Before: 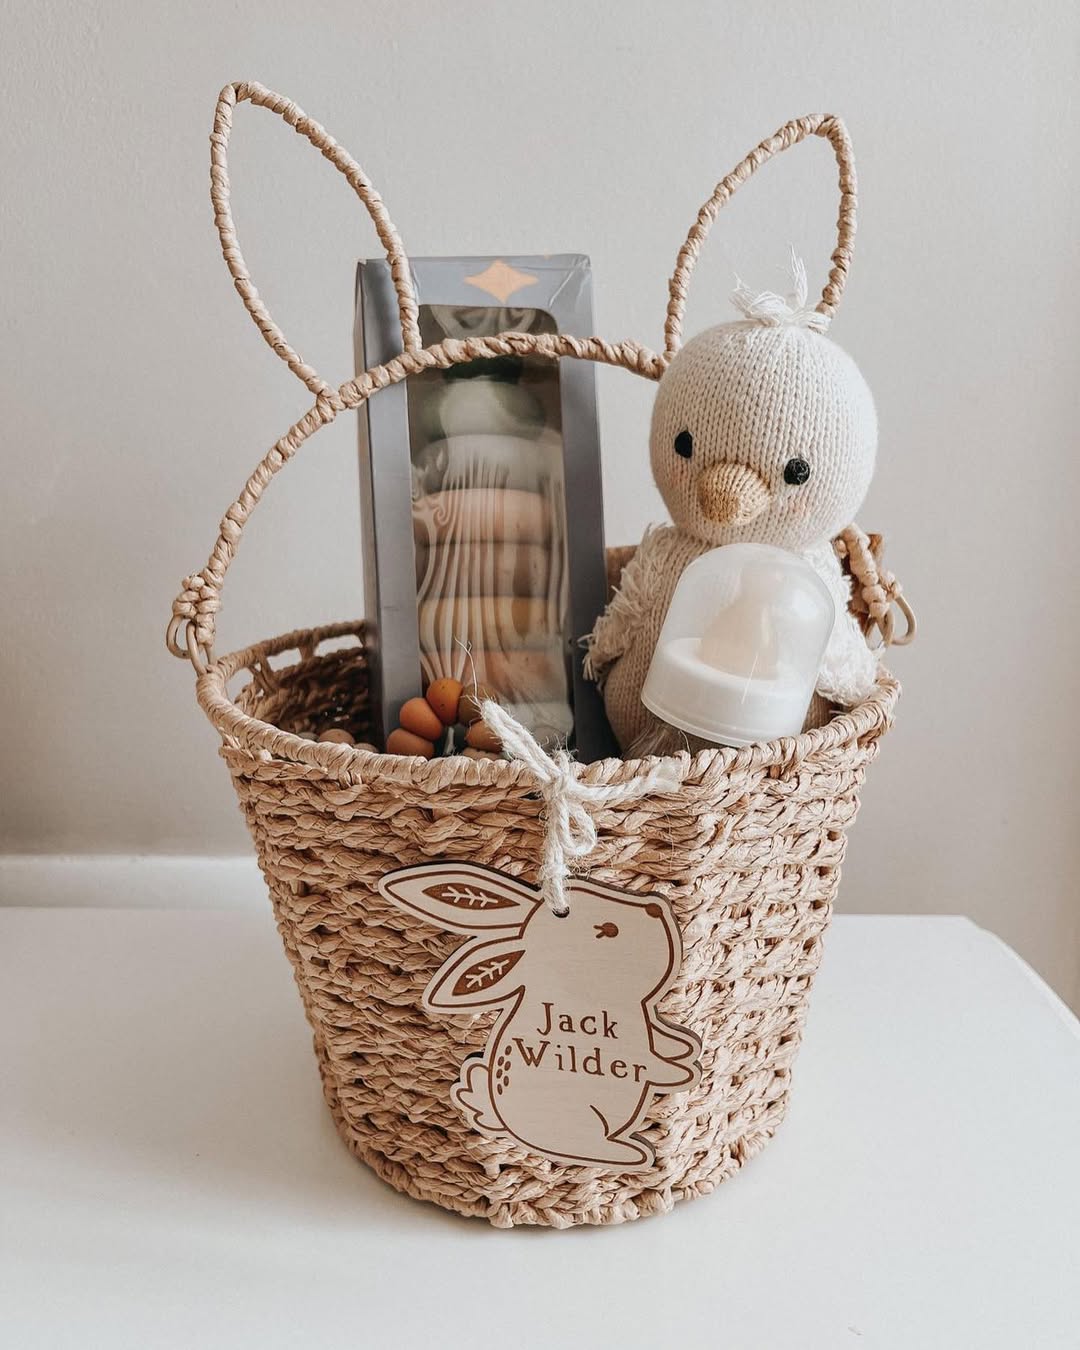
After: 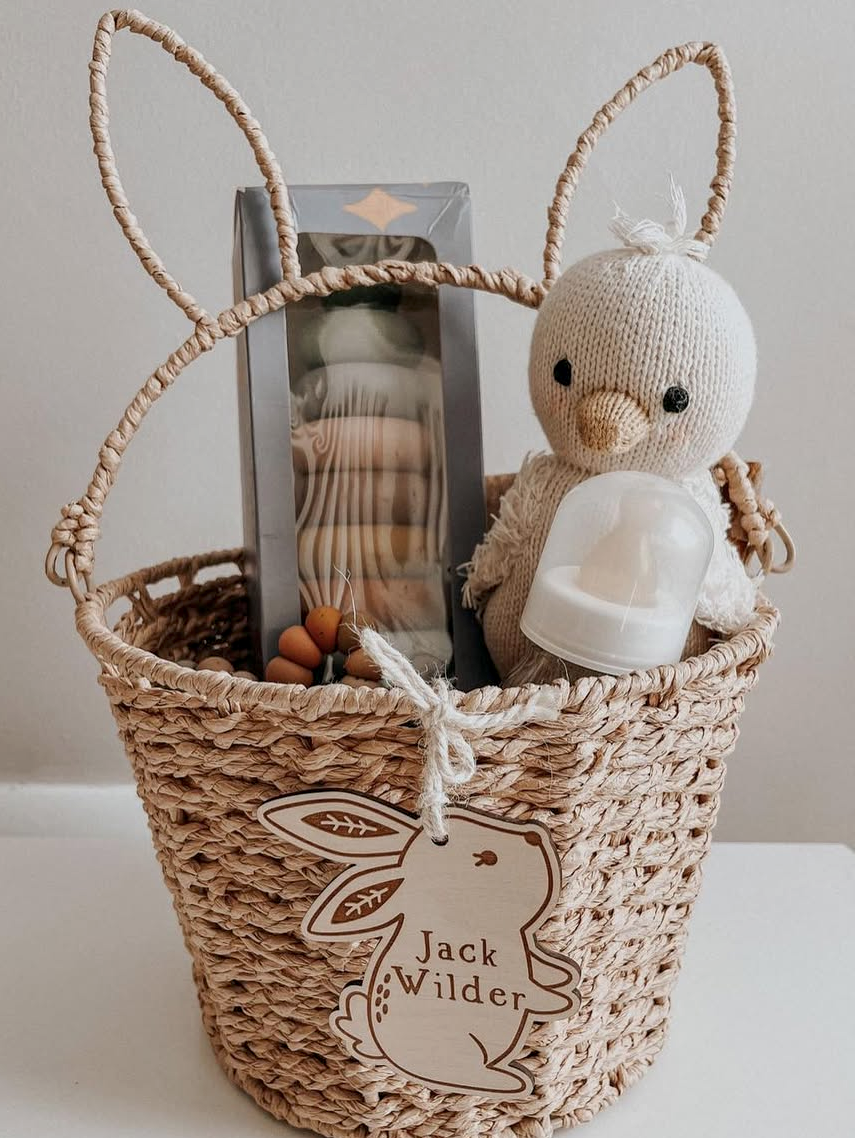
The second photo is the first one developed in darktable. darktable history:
local contrast: highlights 100%, shadows 100%, detail 120%, midtone range 0.2
exposure: black level correction 0.001, exposure -0.2 EV, compensate highlight preservation false
crop: left 11.225%, top 5.381%, right 9.565%, bottom 10.314%
